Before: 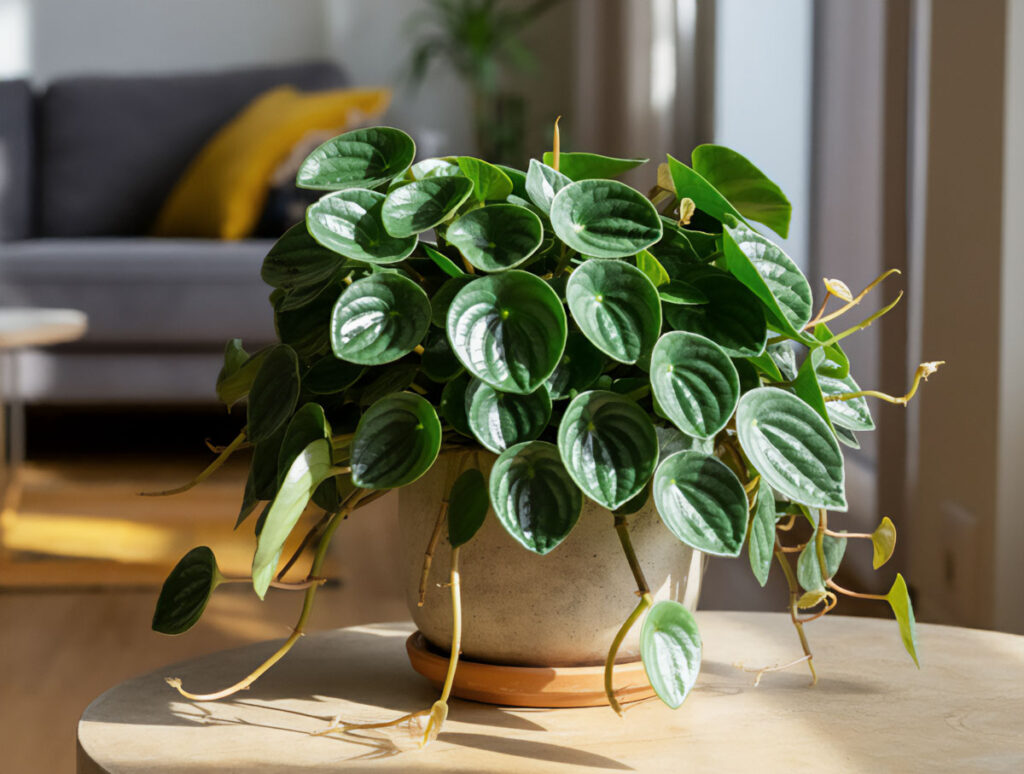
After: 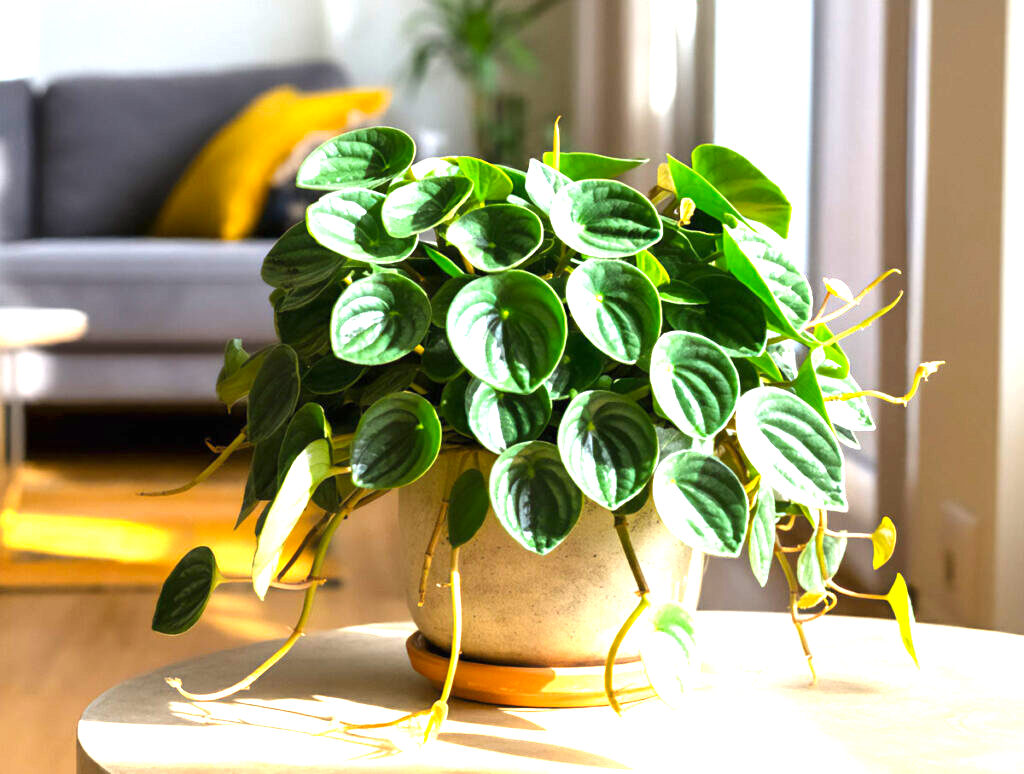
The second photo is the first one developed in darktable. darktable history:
exposure: black level correction 0, exposure 1.367 EV, compensate highlight preservation false
color balance rgb: perceptual saturation grading › global saturation 16.824%, perceptual brilliance grading › highlights 9.621%, perceptual brilliance grading › mid-tones 5.468%
